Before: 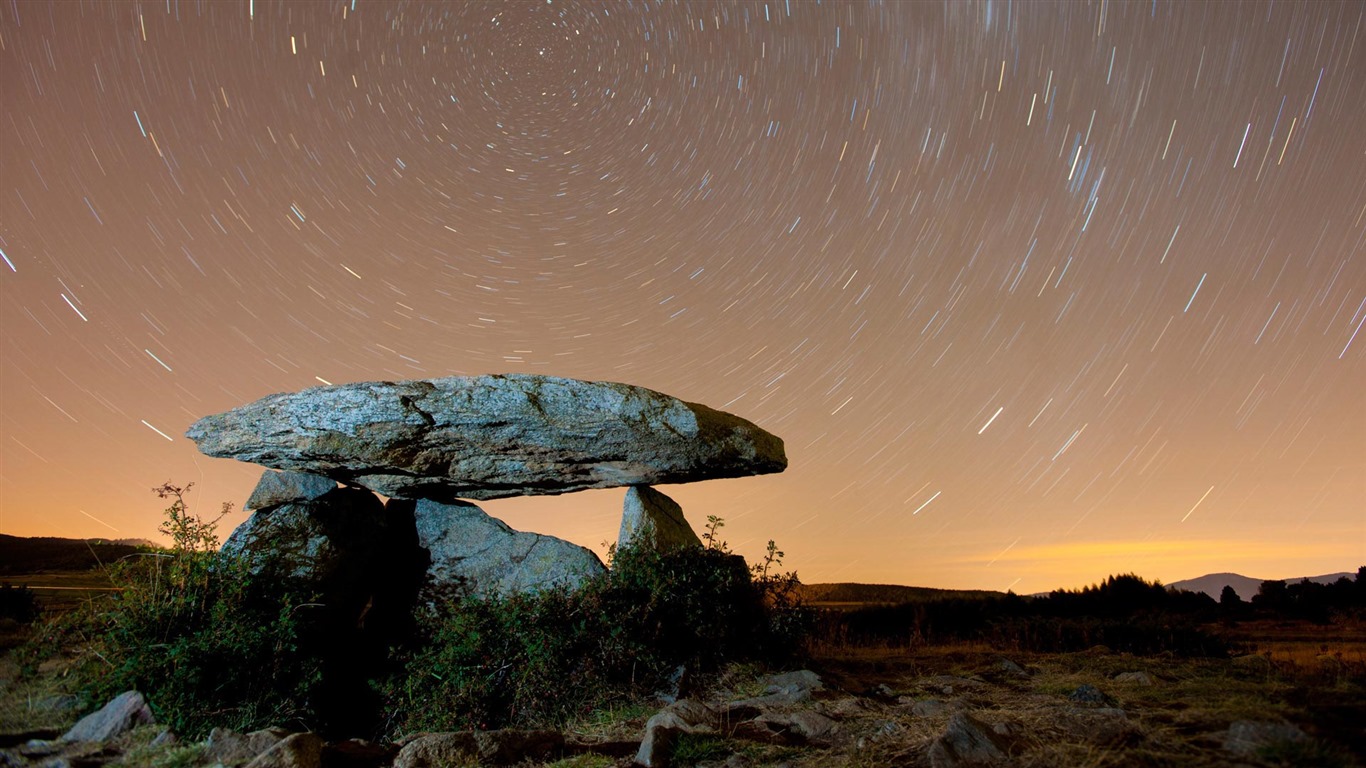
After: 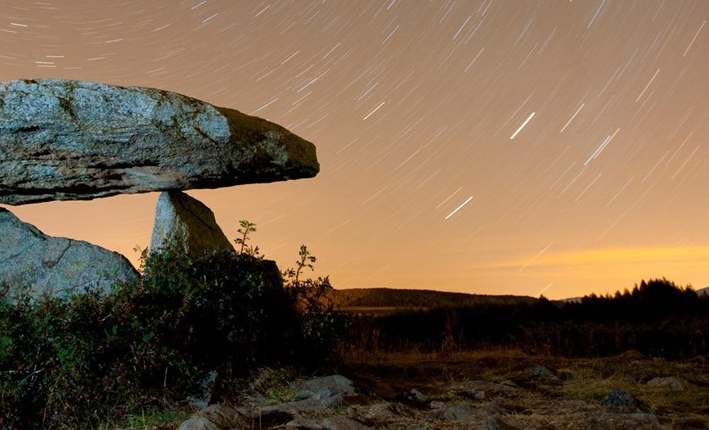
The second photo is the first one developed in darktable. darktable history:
crop: left 34.323%, top 38.531%, right 13.735%, bottom 5.454%
